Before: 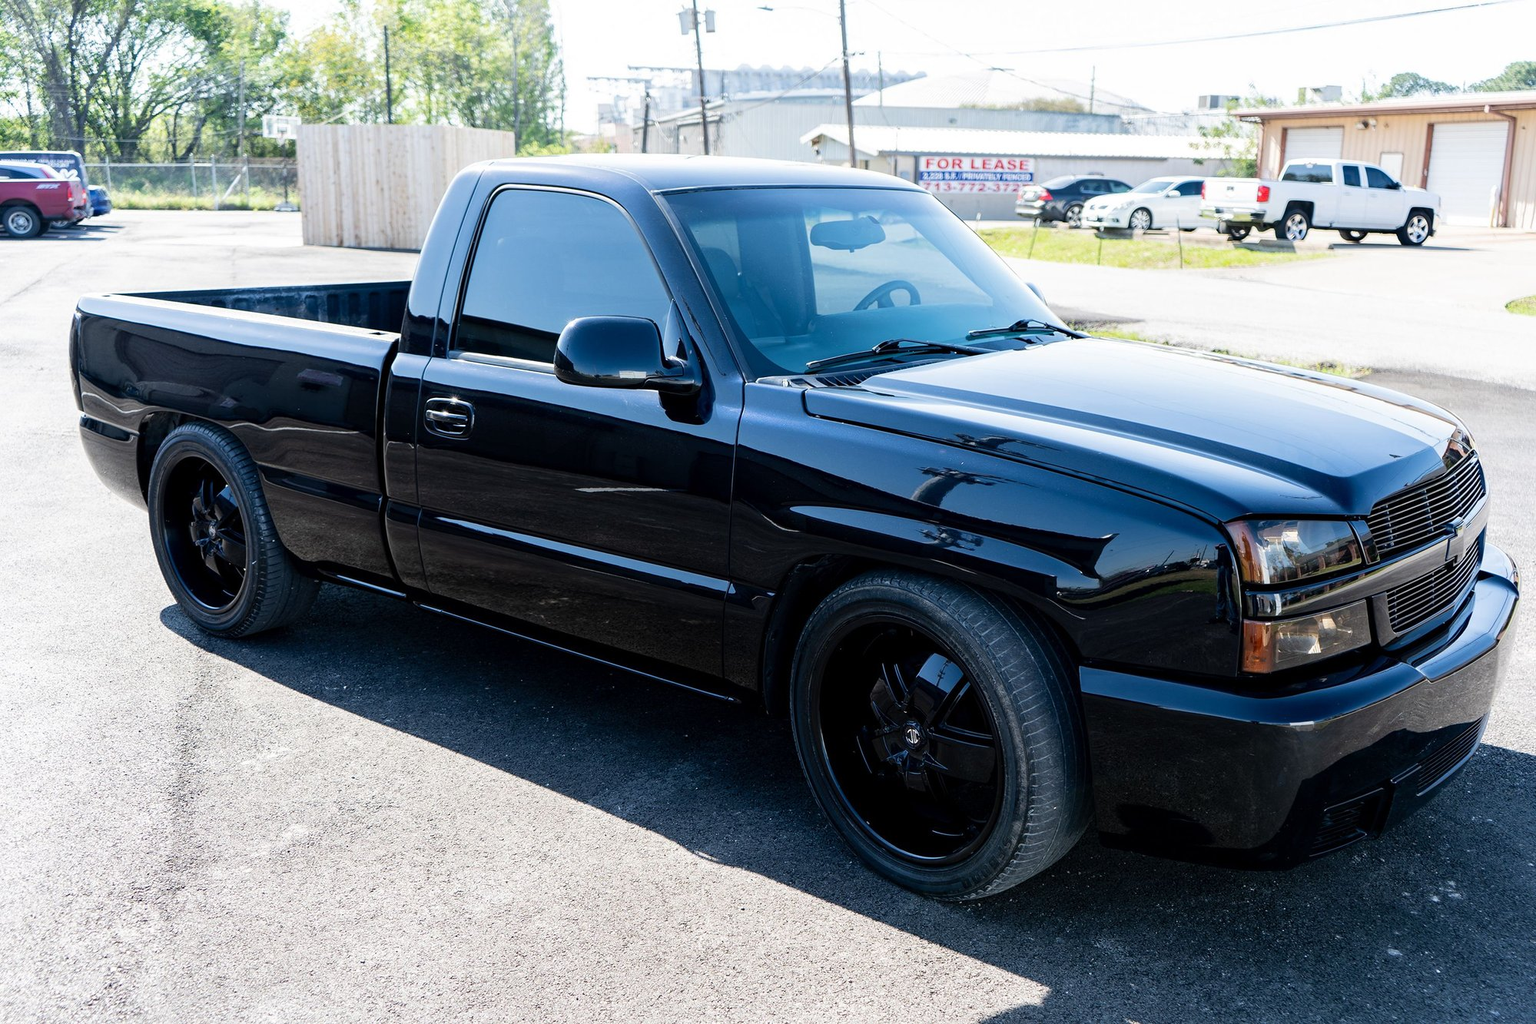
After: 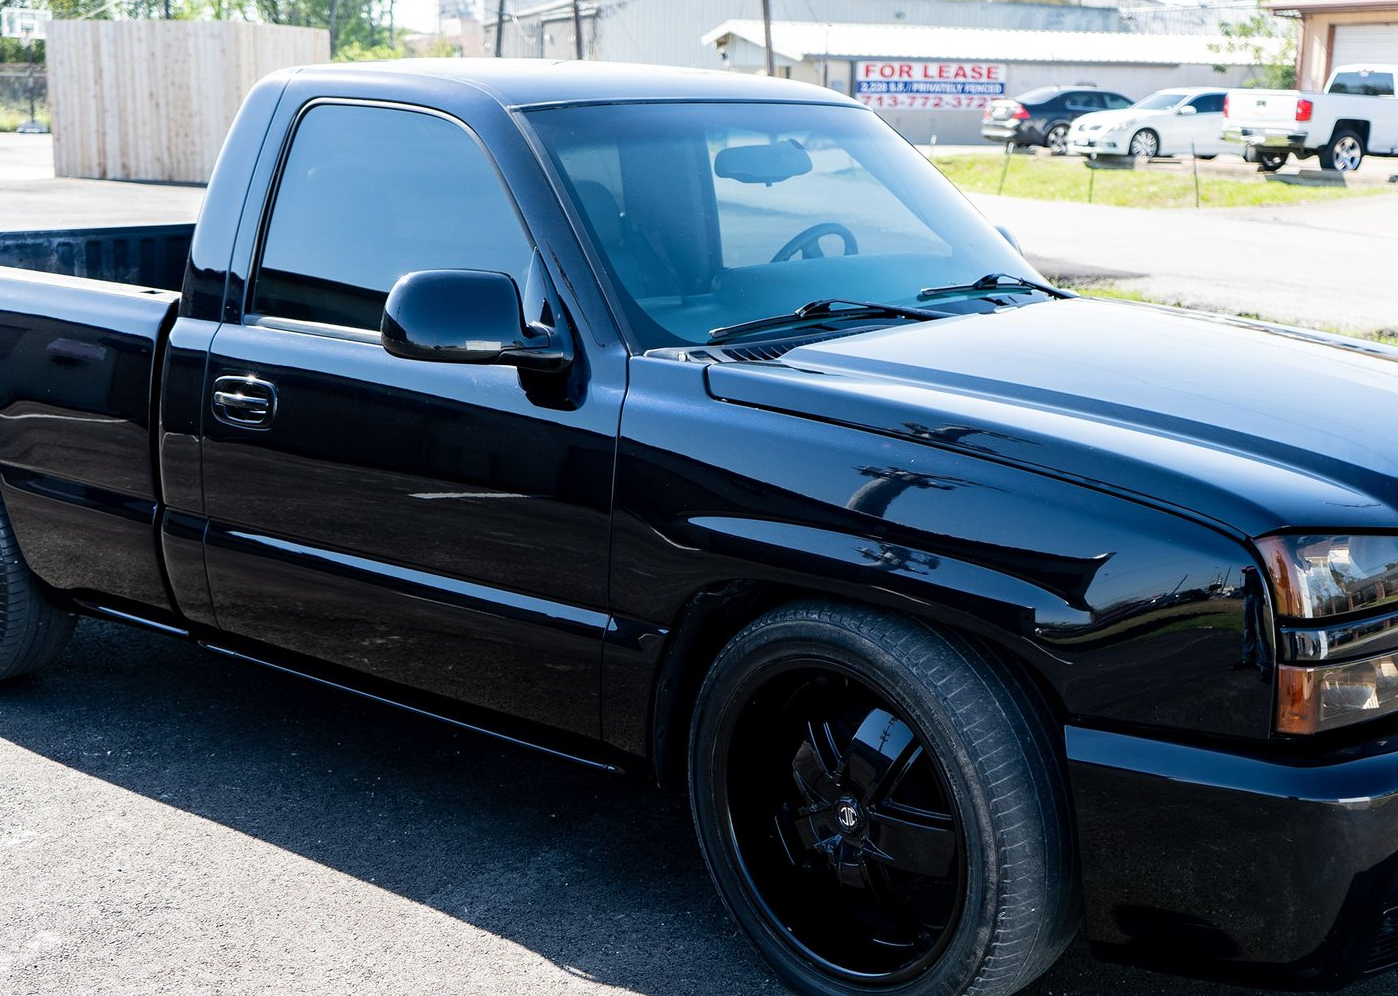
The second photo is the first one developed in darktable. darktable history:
crop and rotate: left 17.046%, top 10.659%, right 12.989%, bottom 14.553%
